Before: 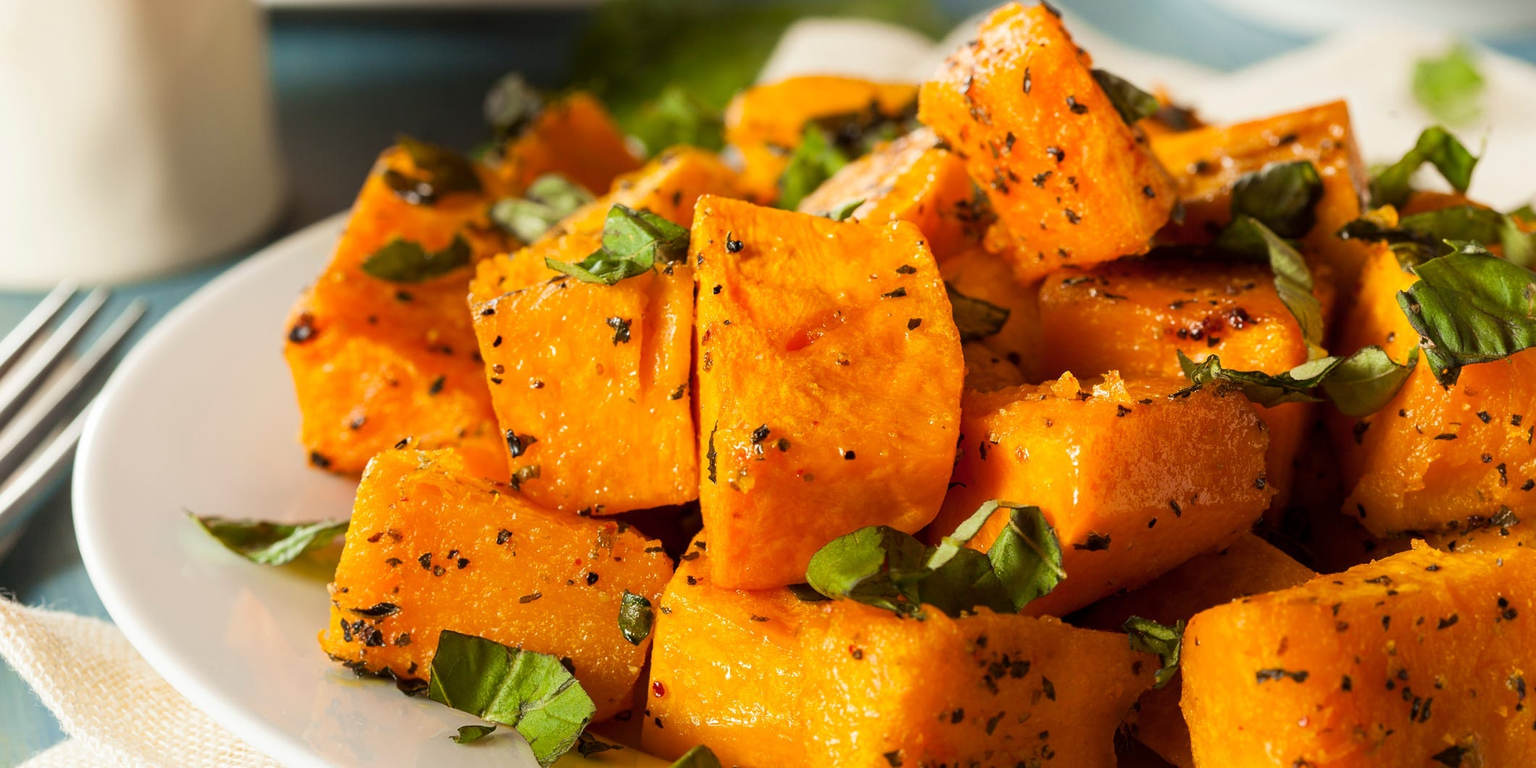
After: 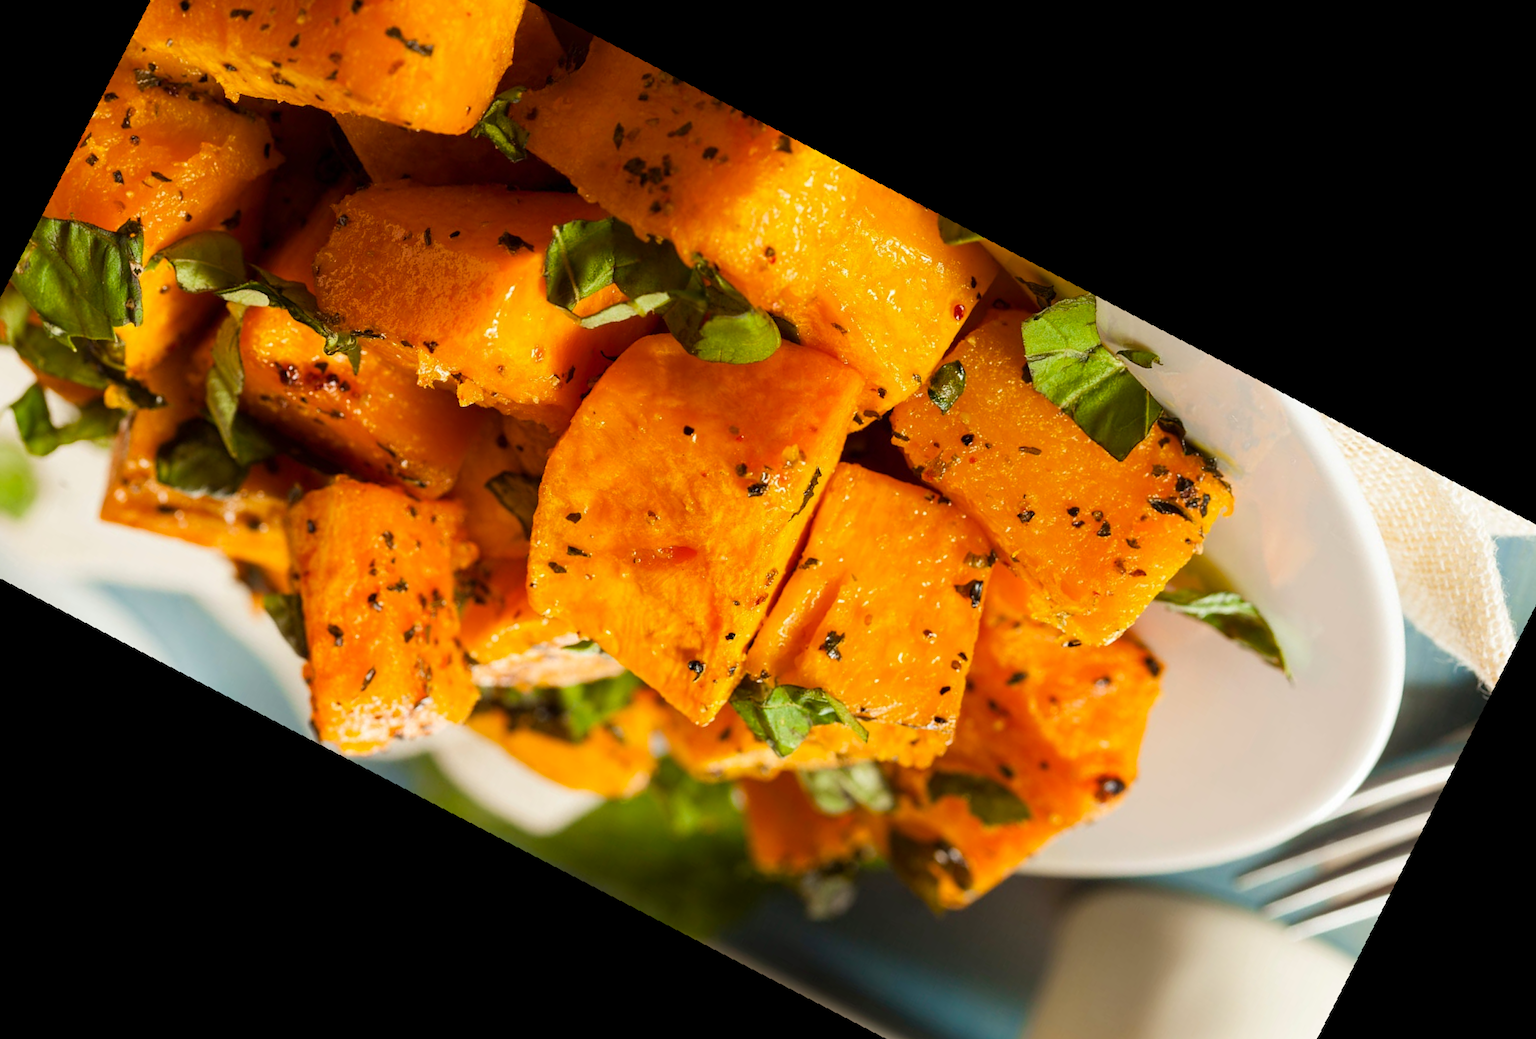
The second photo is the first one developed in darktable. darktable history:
color balance rgb: linear chroma grading › shadows 19.44%, linear chroma grading › highlights 3.42%, linear chroma grading › mid-tones 10.16%
crop and rotate: angle 148.68°, left 9.111%, top 15.603%, right 4.588%, bottom 17.041%
rotate and perspective: rotation -4.2°, shear 0.006, automatic cropping off
